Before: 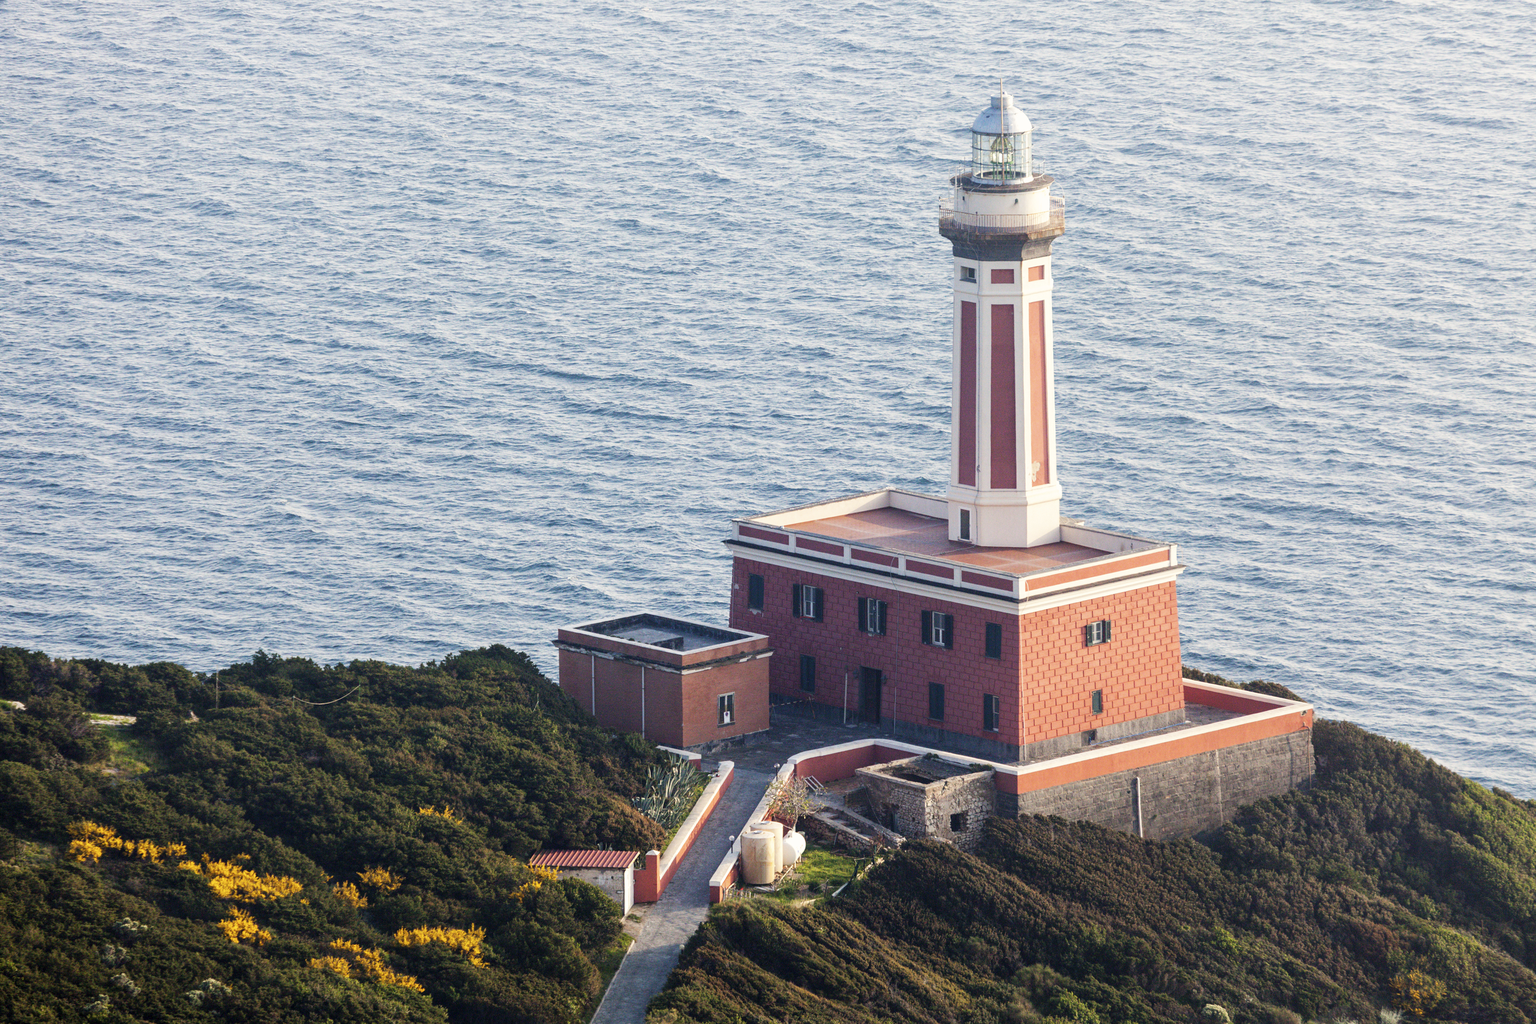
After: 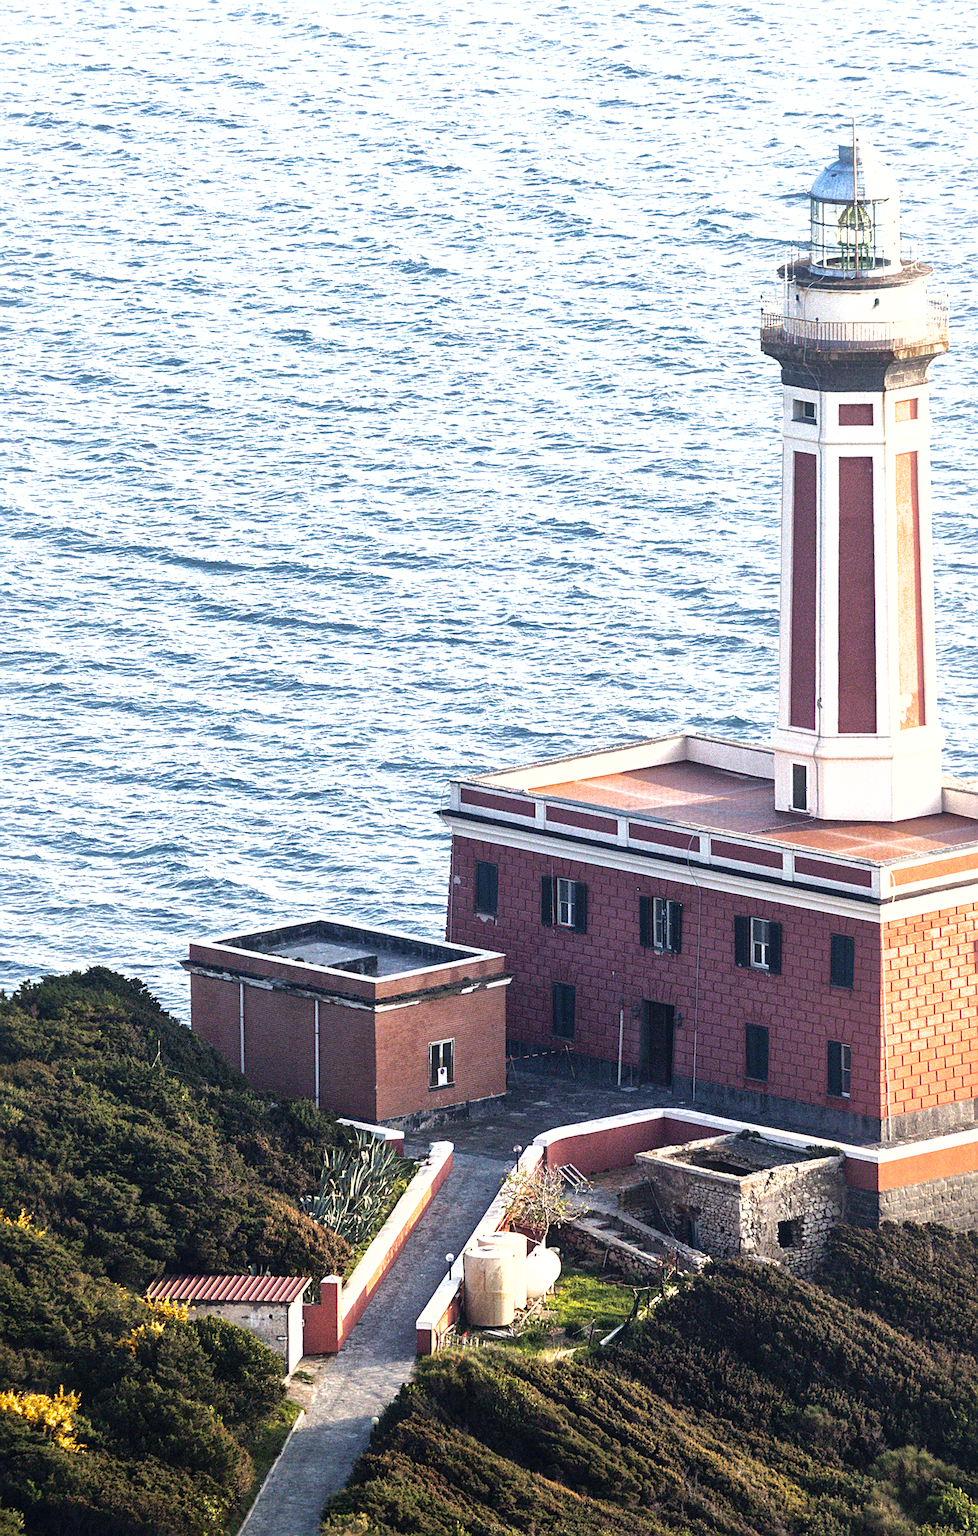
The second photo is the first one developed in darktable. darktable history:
tone equalizer: -8 EV -1.1 EV, -7 EV -0.988 EV, -6 EV -0.89 EV, -5 EV -0.564 EV, -3 EV 0.563 EV, -2 EV 0.853 EV, -1 EV 1.01 EV, +0 EV 1.05 EV, edges refinement/feathering 500, mask exposure compensation -1.57 EV, preserve details no
crop: left 28.128%, right 29.383%
shadows and highlights: on, module defaults
sharpen: on, module defaults
